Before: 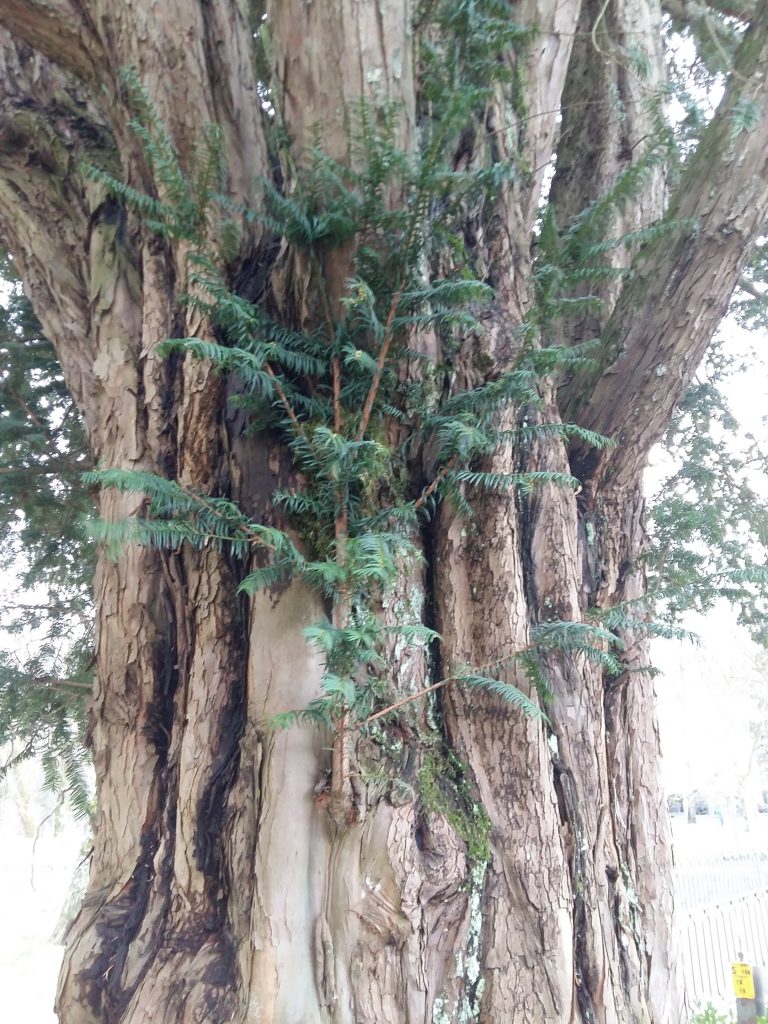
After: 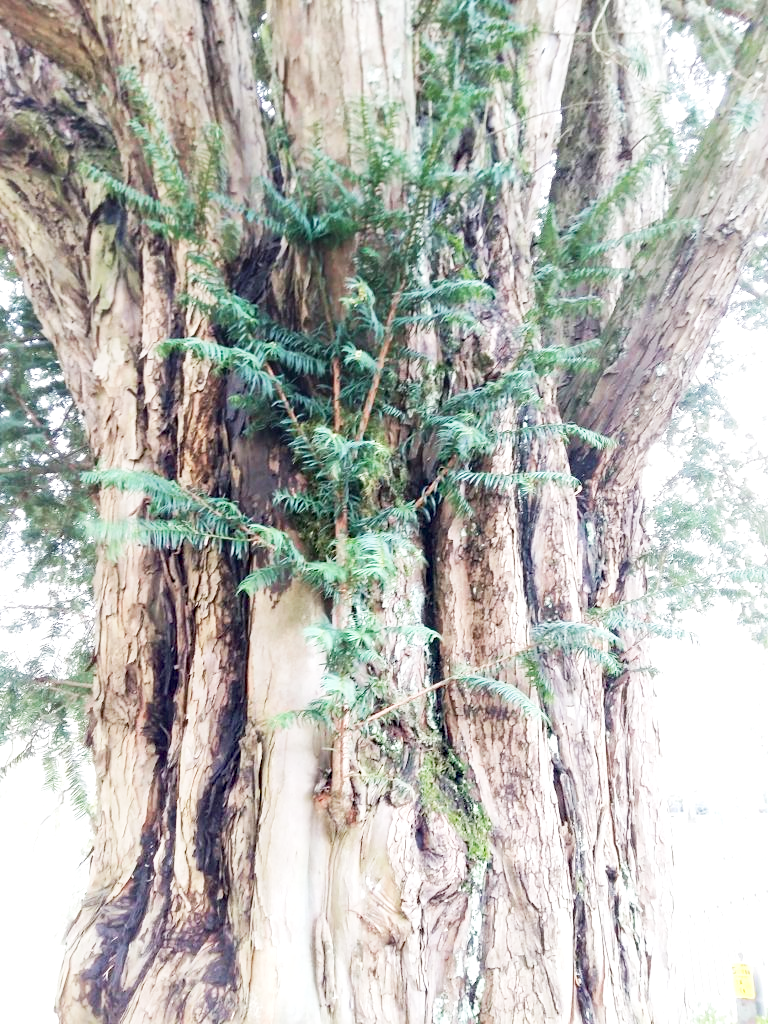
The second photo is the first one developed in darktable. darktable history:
base curve: curves: ch0 [(0, 0) (0.005, 0.002) (0.193, 0.295) (0.399, 0.664) (0.75, 0.928) (1, 1)], fusion 1, preserve colors none
